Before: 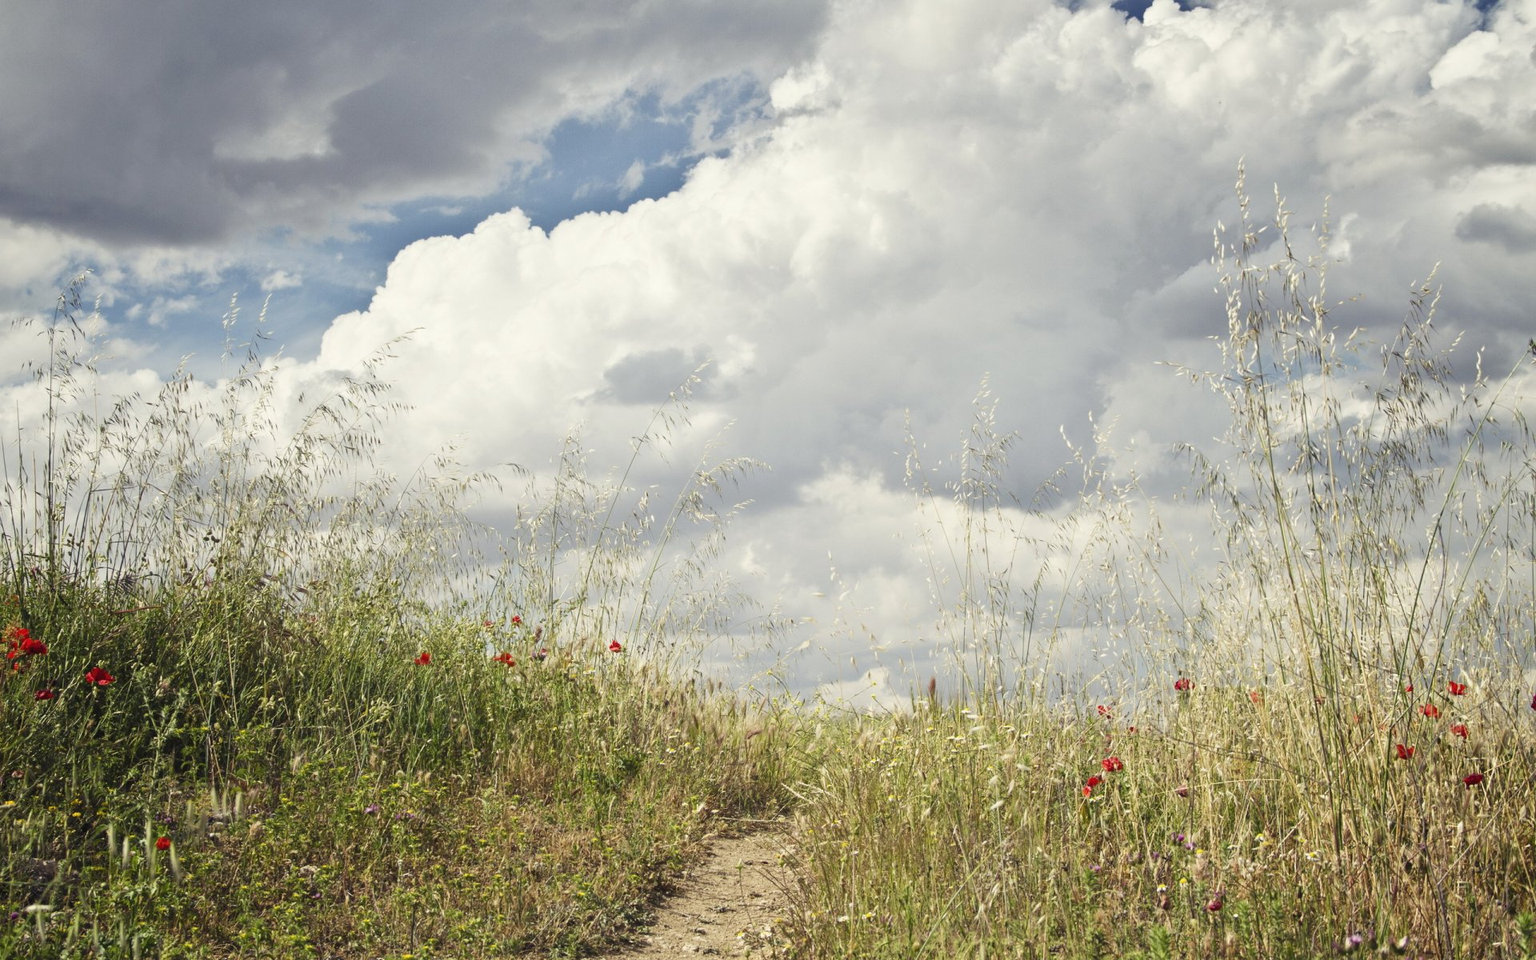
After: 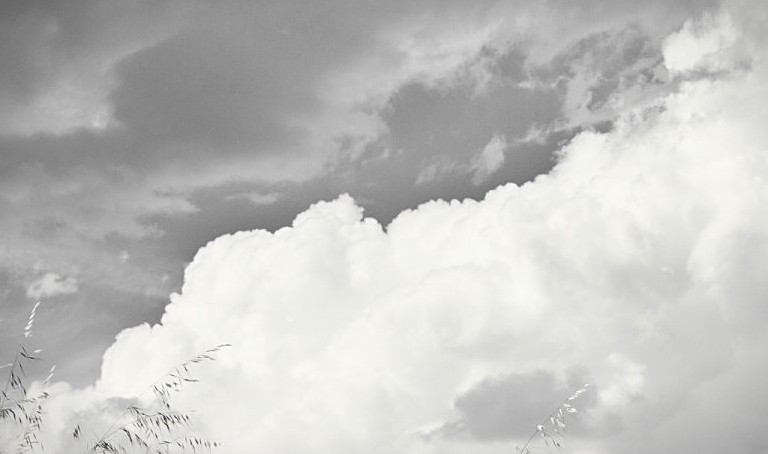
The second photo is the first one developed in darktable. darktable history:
sharpen: on, module defaults
vignetting: fall-off start 100.49%, fall-off radius 65.17%, automatic ratio true, unbound false
crop: left 15.629%, top 5.447%, right 44.339%, bottom 56.685%
color zones: curves: ch1 [(0, 0.831) (0.08, 0.771) (0.157, 0.268) (0.241, 0.207) (0.562, -0.005) (0.714, -0.013) (0.876, 0.01) (1, 0.831)]
